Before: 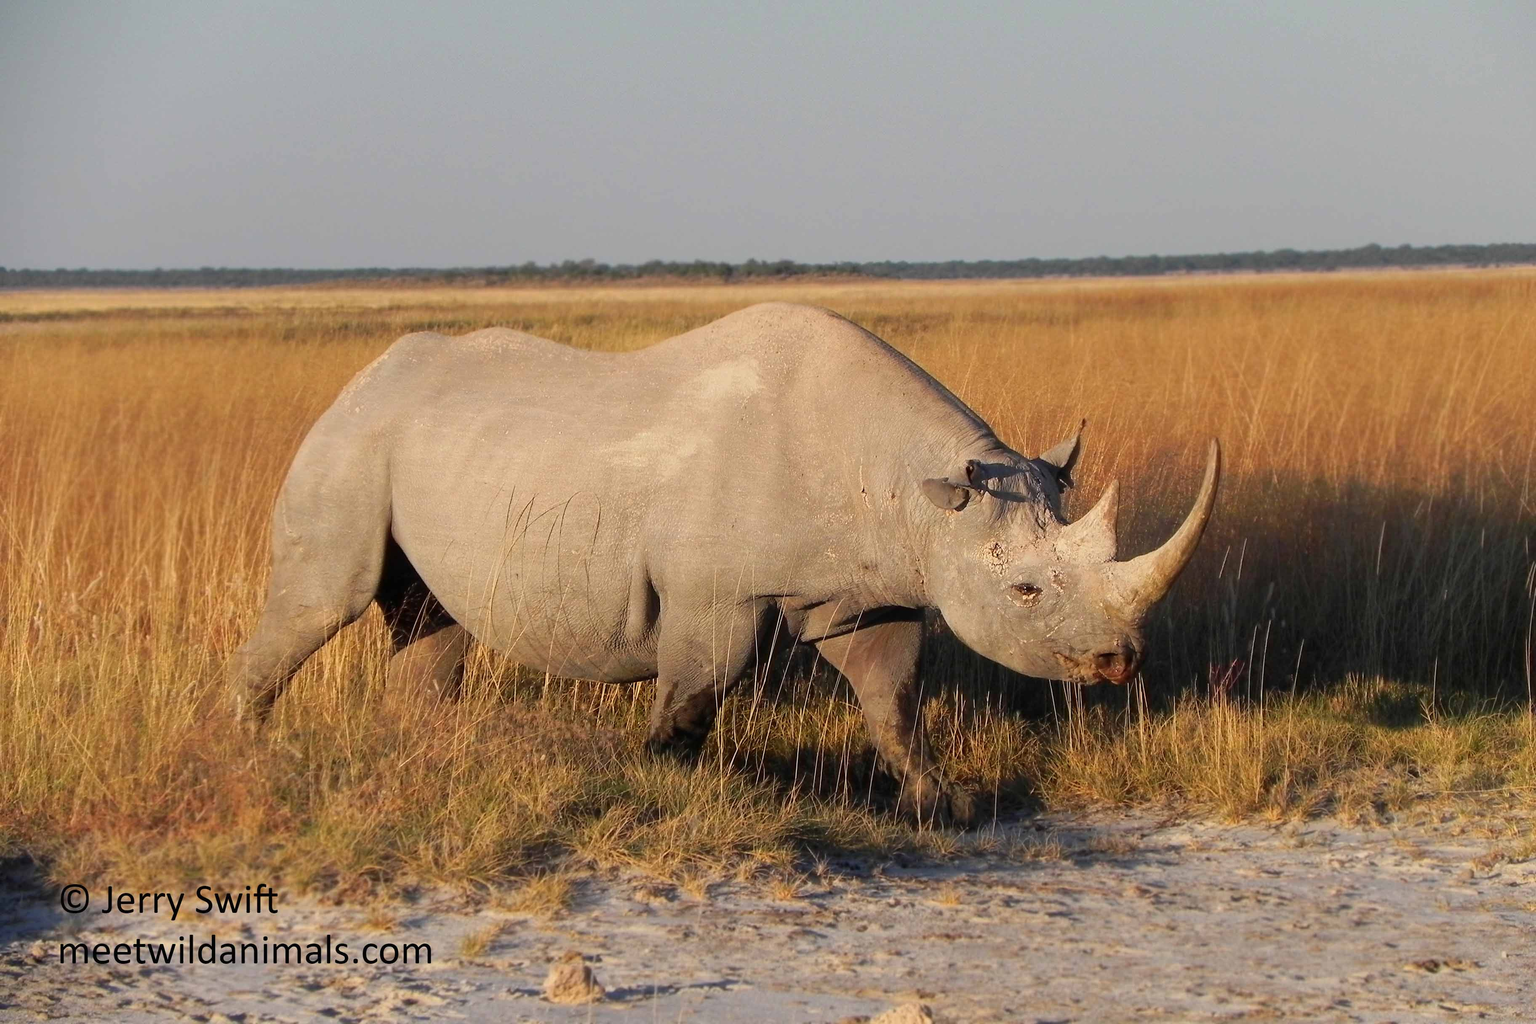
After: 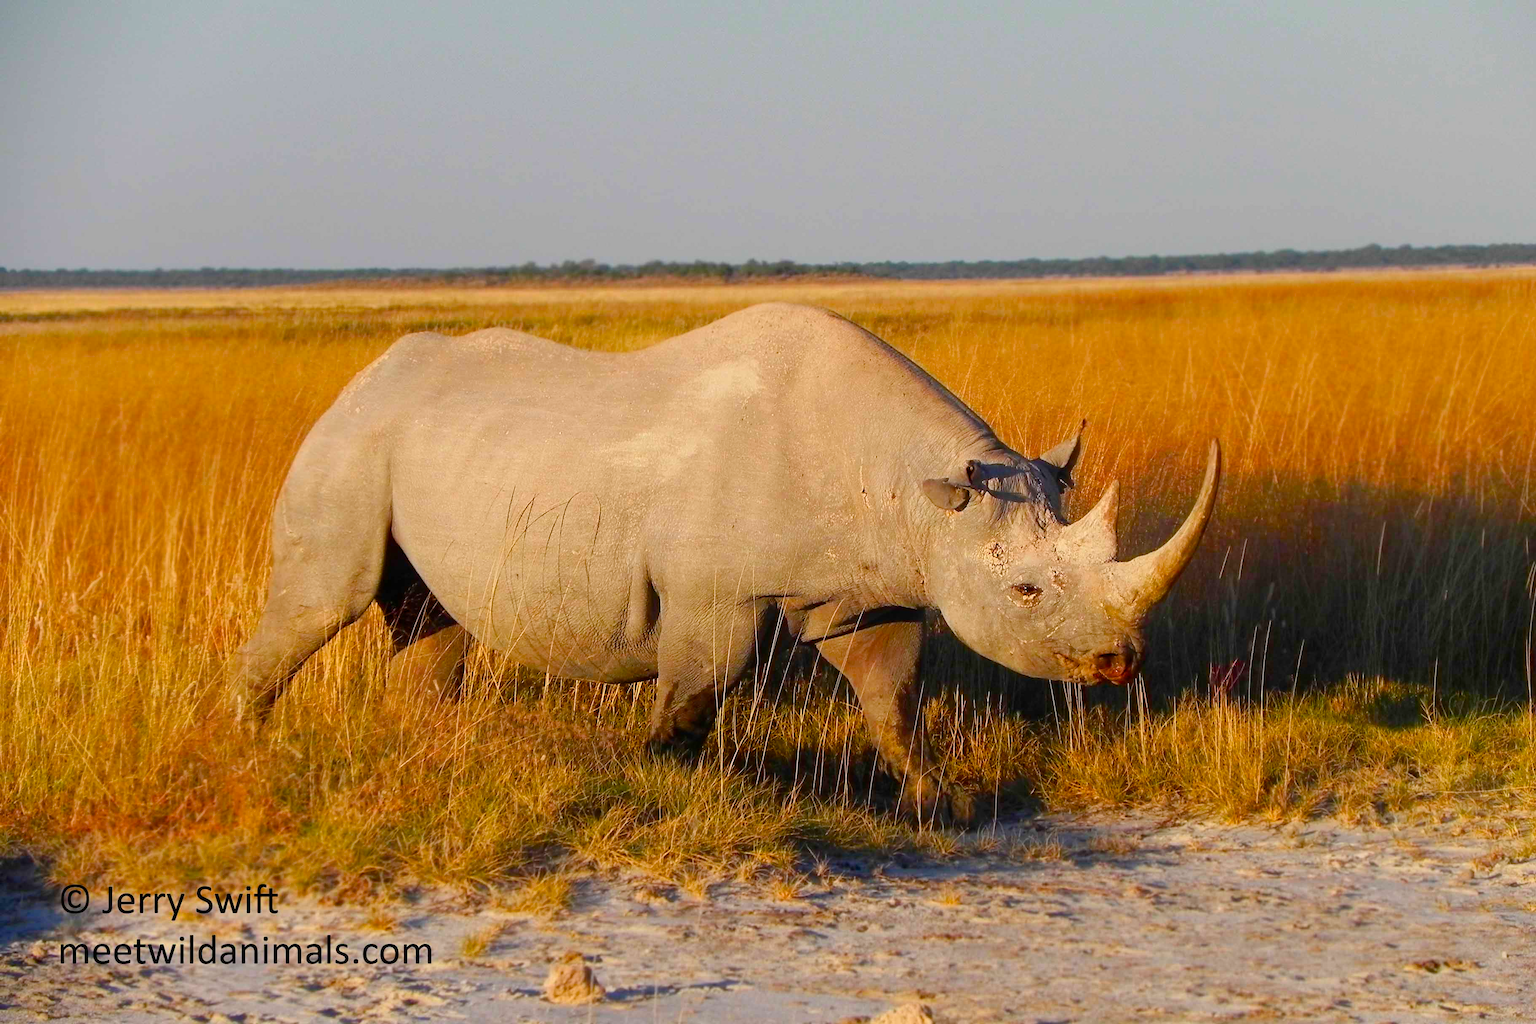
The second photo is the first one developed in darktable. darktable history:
color balance rgb: perceptual saturation grading › global saturation 35%, perceptual saturation grading › highlights -30%, perceptual saturation grading › shadows 35%, perceptual brilliance grading › global brilliance 3%, perceptual brilliance grading › highlights -3%, perceptual brilliance grading › shadows 3%
contrast brightness saturation: contrast 0.08, saturation 0.2
